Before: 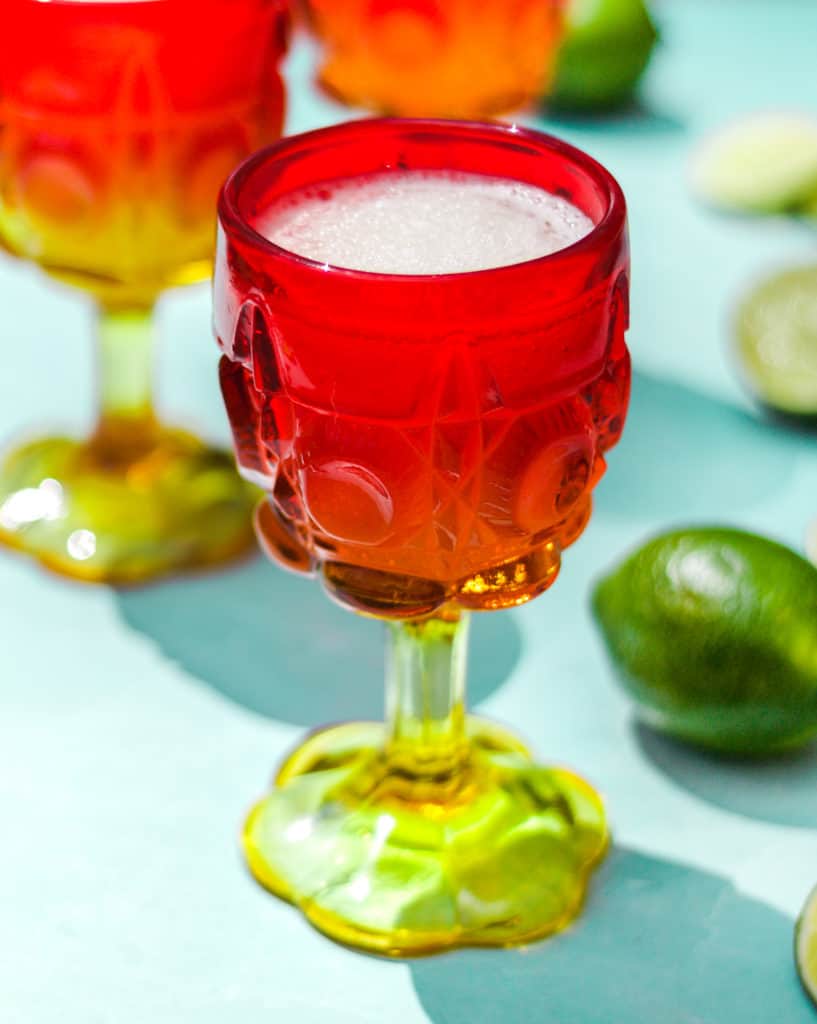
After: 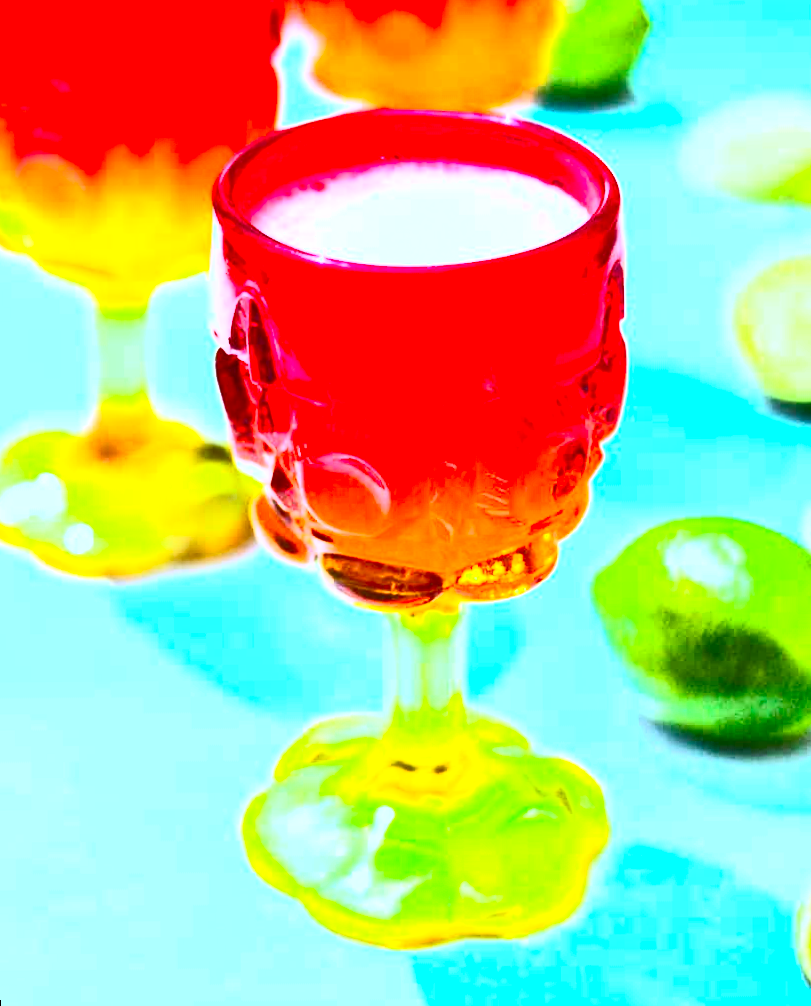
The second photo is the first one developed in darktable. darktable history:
contrast brightness saturation: contrast 0.83, brightness 0.59, saturation 0.59
exposure: exposure 1 EV, compensate highlight preservation false
rotate and perspective: rotation -0.45°, automatic cropping original format, crop left 0.008, crop right 0.992, crop top 0.012, crop bottom 0.988
white balance: red 0.948, green 1.02, blue 1.176
rgb levels: preserve colors max RGB
